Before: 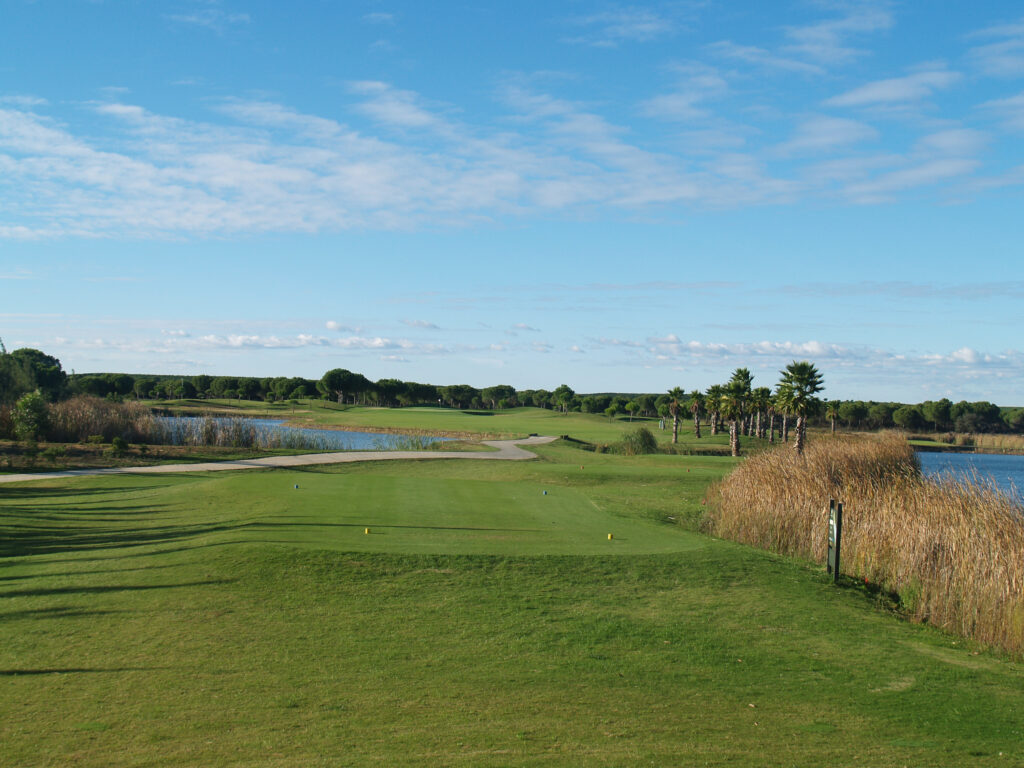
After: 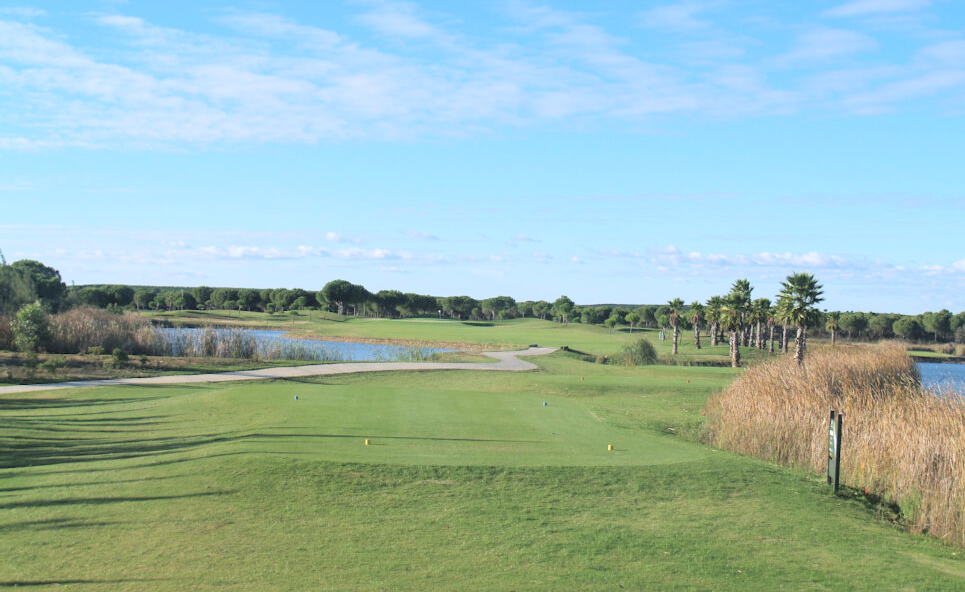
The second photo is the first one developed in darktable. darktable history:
crop and rotate: angle 0.03°, top 11.643%, right 5.651%, bottom 11.189%
local contrast: mode bilateral grid, contrast 15, coarseness 36, detail 105%, midtone range 0.2
global tonemap: drago (0.7, 100)
color calibration: illuminant as shot in camera, x 0.358, y 0.373, temperature 4628.91 K
